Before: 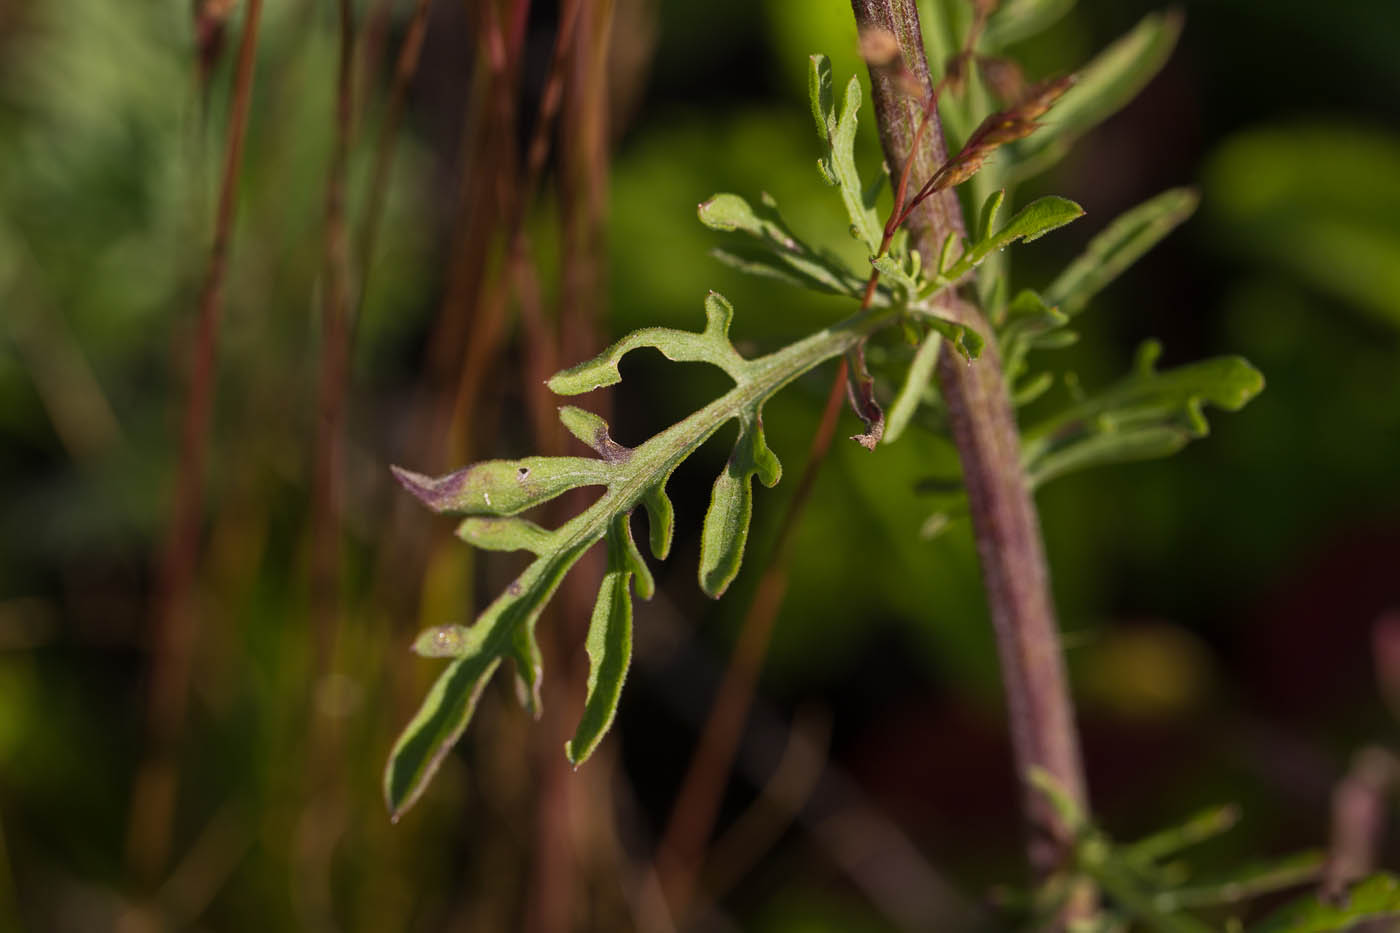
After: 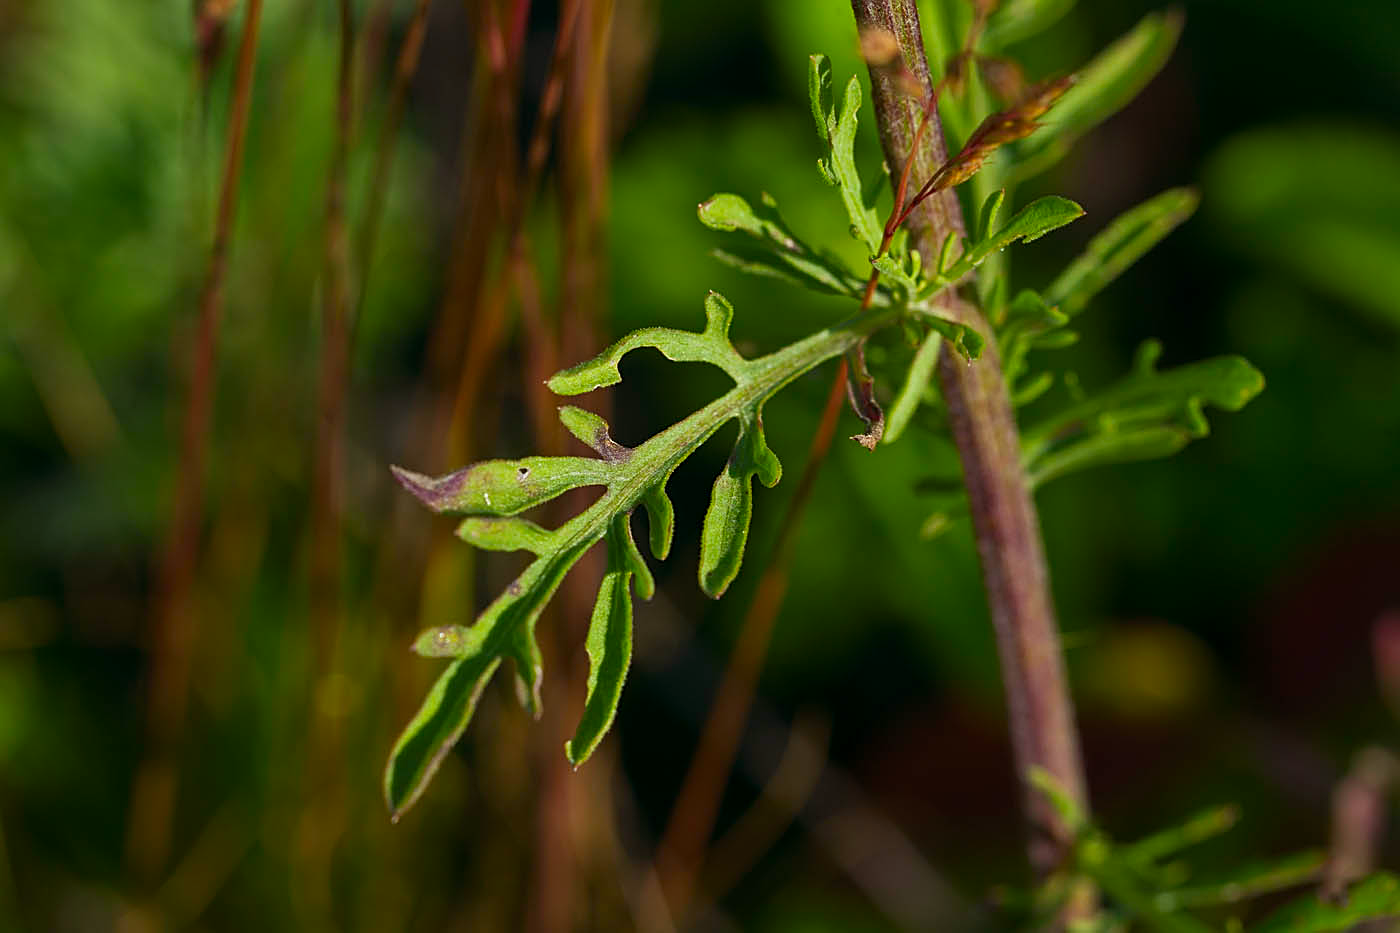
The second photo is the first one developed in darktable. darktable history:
white balance: emerald 1
color correction: highlights a* -7.33, highlights b* 1.26, shadows a* -3.55, saturation 1.4
sharpen: on, module defaults
